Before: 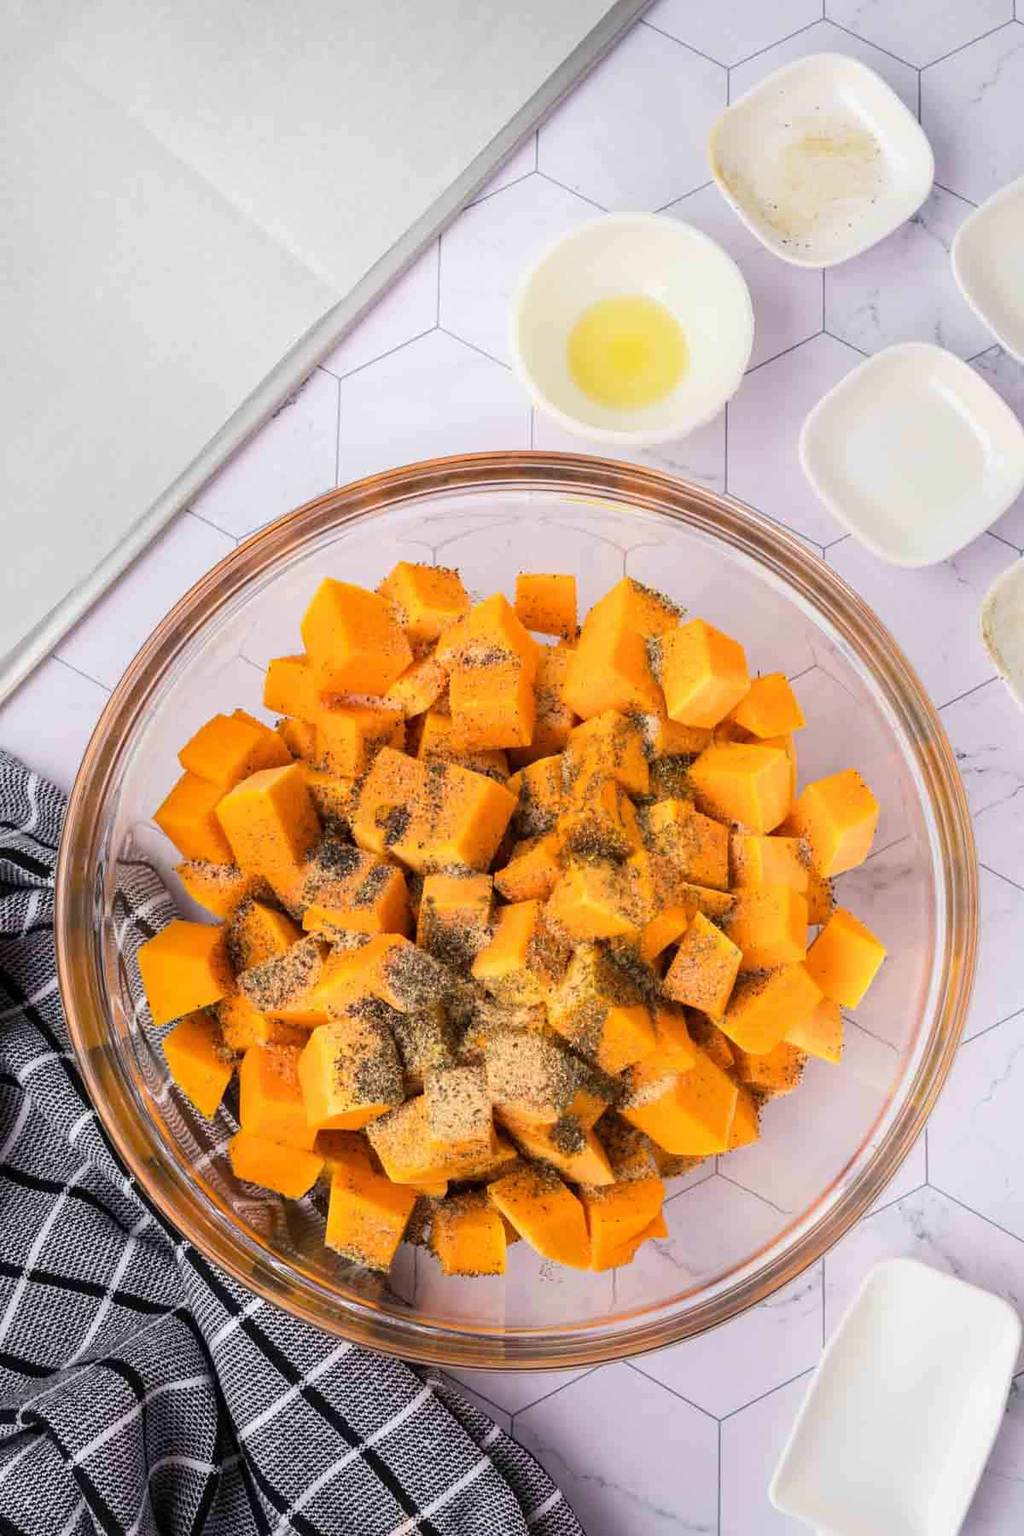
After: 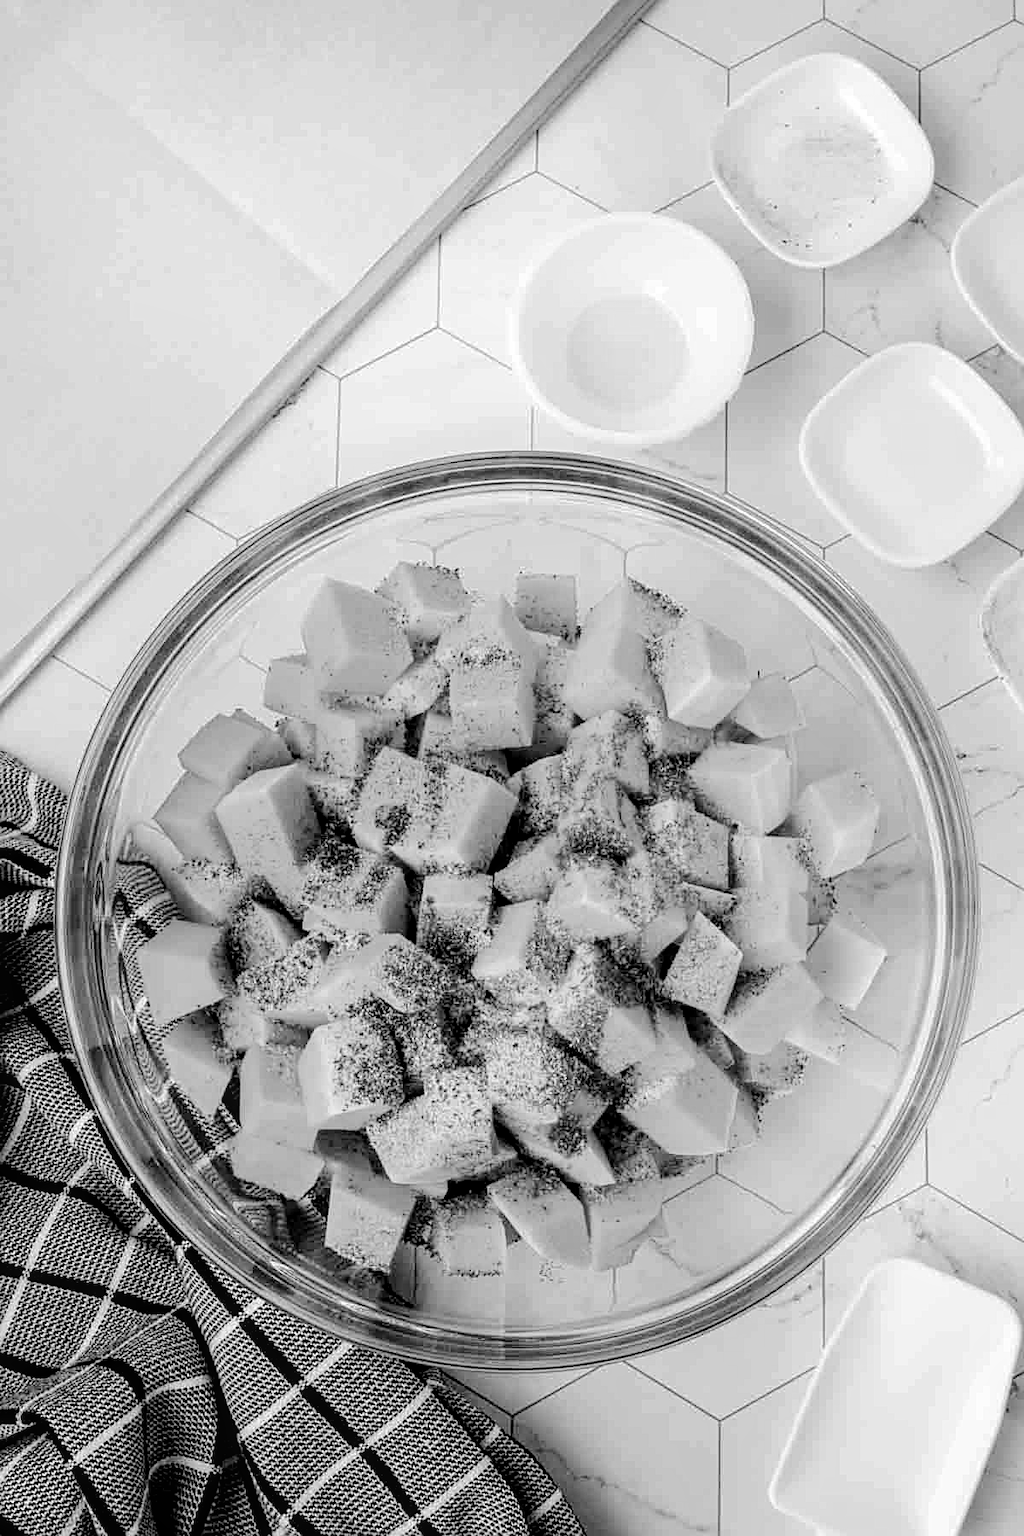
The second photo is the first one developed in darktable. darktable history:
sharpen: radius 2.167, amount 0.381, threshold 0
monochrome: a 32, b 64, size 2.3, highlights 1
color correction: highlights a* -5.3, highlights b* 9.8, shadows a* 9.8, shadows b* 24.26
tone curve: curves: ch0 [(0.003, 0) (0.066, 0.017) (0.163, 0.09) (0.264, 0.238) (0.395, 0.421) (0.517, 0.575) (0.633, 0.687) (0.791, 0.814) (1, 1)]; ch1 [(0, 0) (0.149, 0.17) (0.327, 0.339) (0.39, 0.403) (0.456, 0.463) (0.501, 0.502) (0.512, 0.507) (0.53, 0.533) (0.575, 0.592) (0.671, 0.655) (0.729, 0.679) (1, 1)]; ch2 [(0, 0) (0.337, 0.382) (0.464, 0.47) (0.501, 0.502) (0.527, 0.532) (0.563, 0.555) (0.615, 0.61) (0.663, 0.68) (1, 1)], color space Lab, independent channels, preserve colors none
exposure: black level correction 0.012, compensate highlight preservation false
local contrast: on, module defaults
